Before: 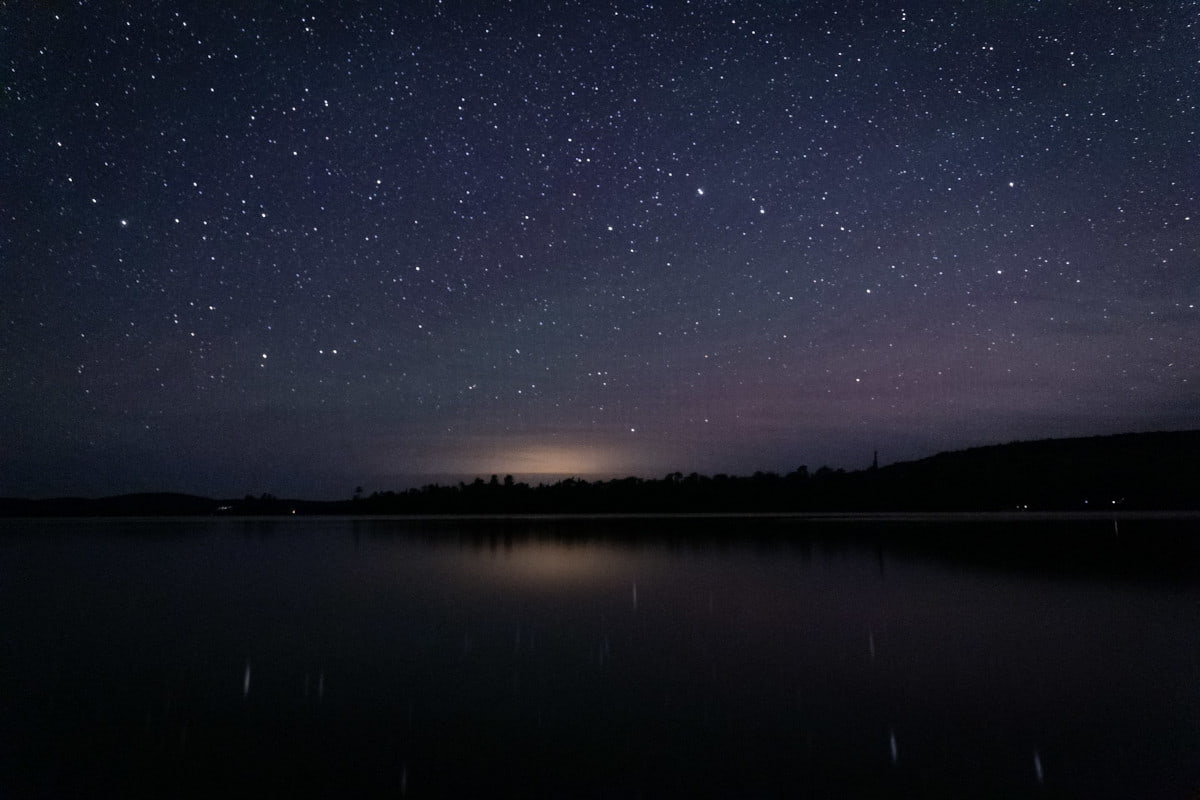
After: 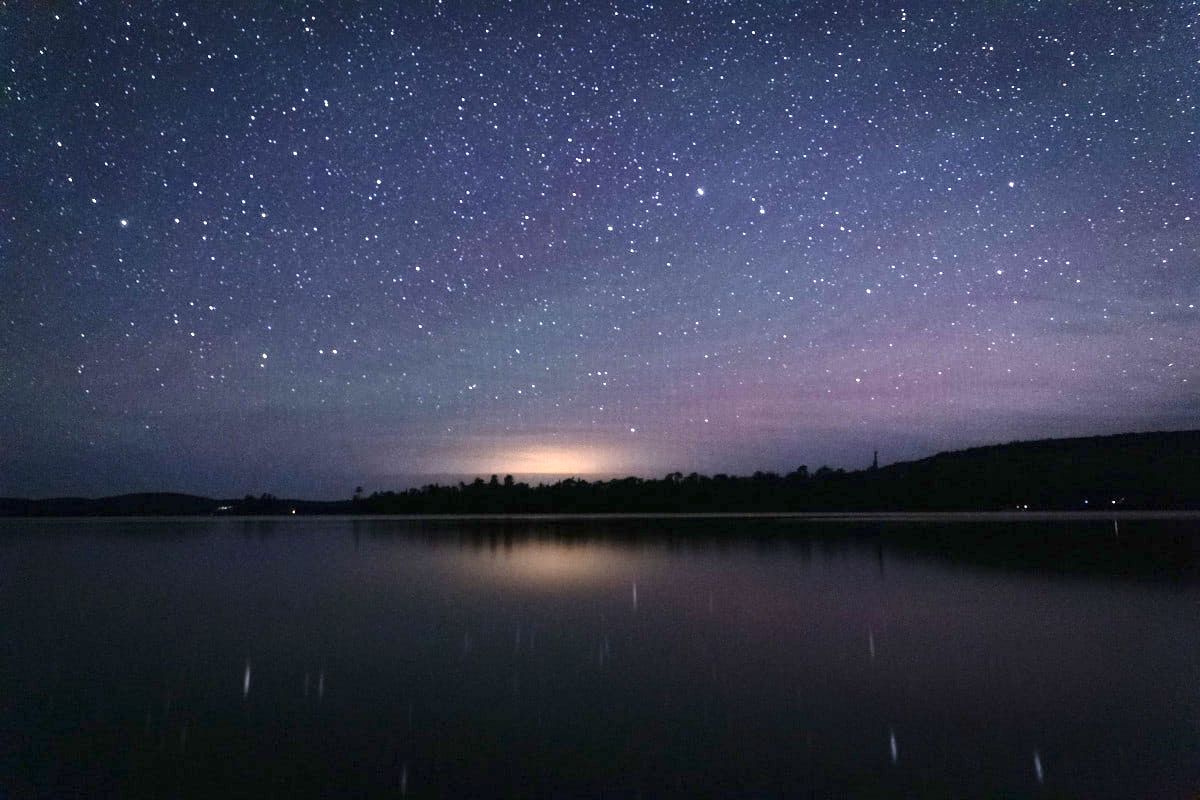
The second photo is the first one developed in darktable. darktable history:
exposure: black level correction 0, exposure 1.669 EV, compensate exposure bias true, compensate highlight preservation false
contrast brightness saturation: contrast 0.104, brightness 0.037, saturation 0.092
